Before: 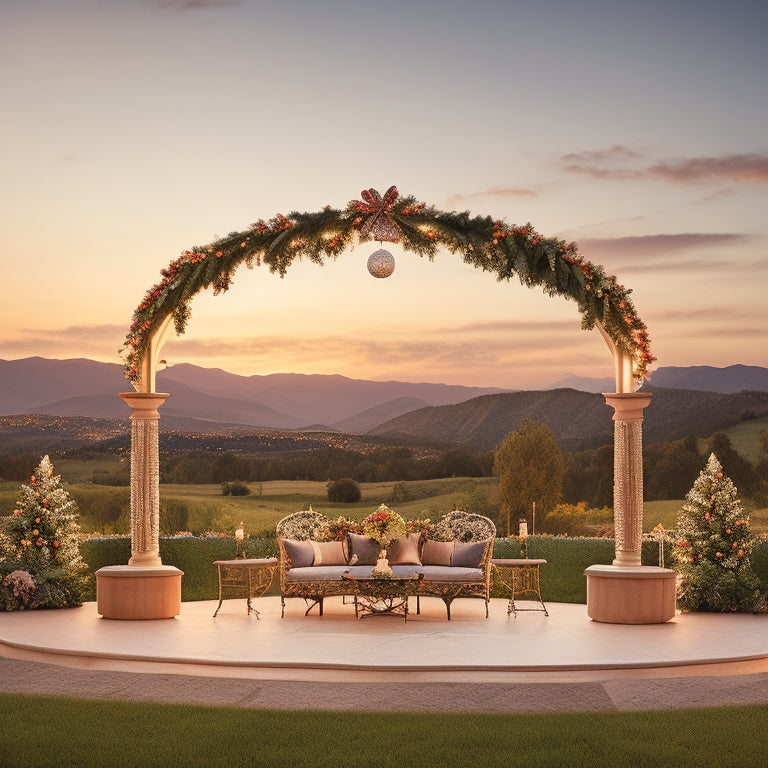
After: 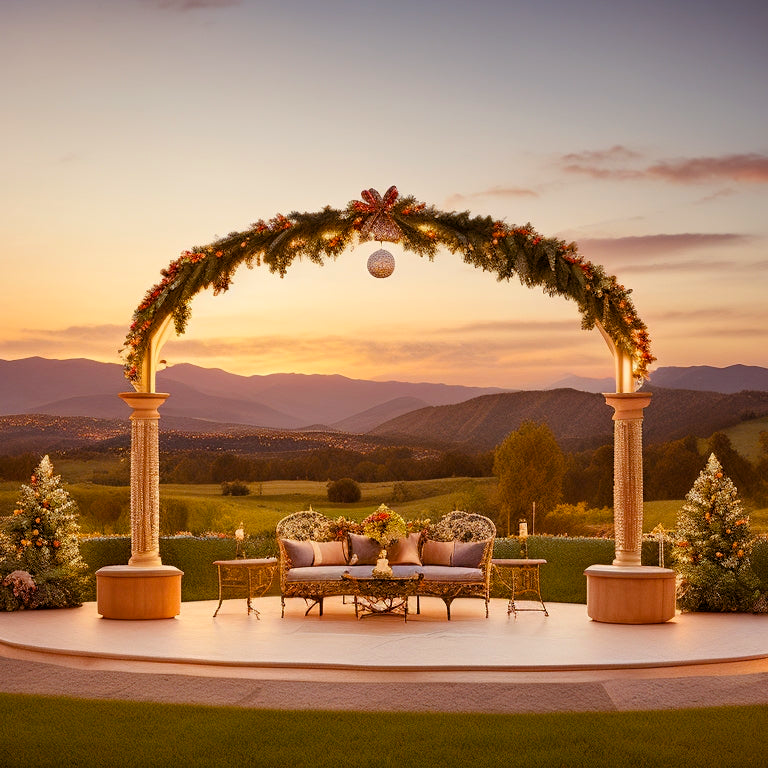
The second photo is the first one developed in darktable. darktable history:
color balance rgb: shadows lift › chroma 9.737%, shadows lift › hue 45.3°, global offset › luminance -0.498%, perceptual saturation grading › global saturation 31.071%
